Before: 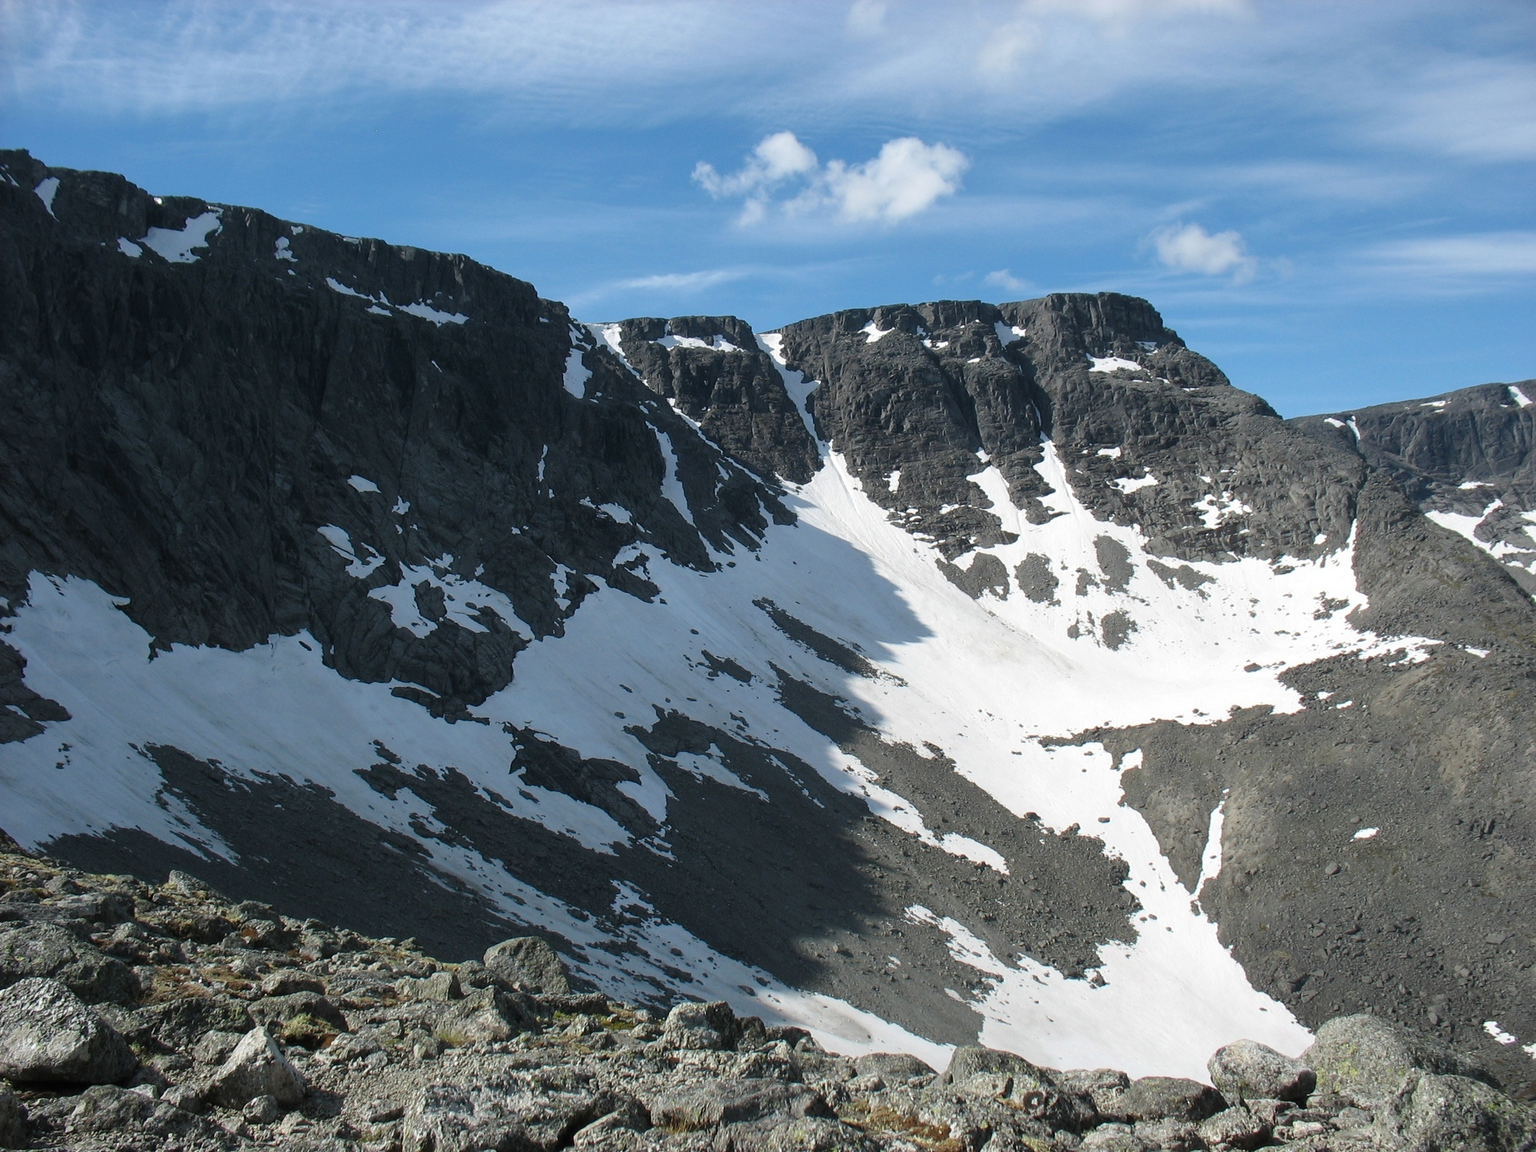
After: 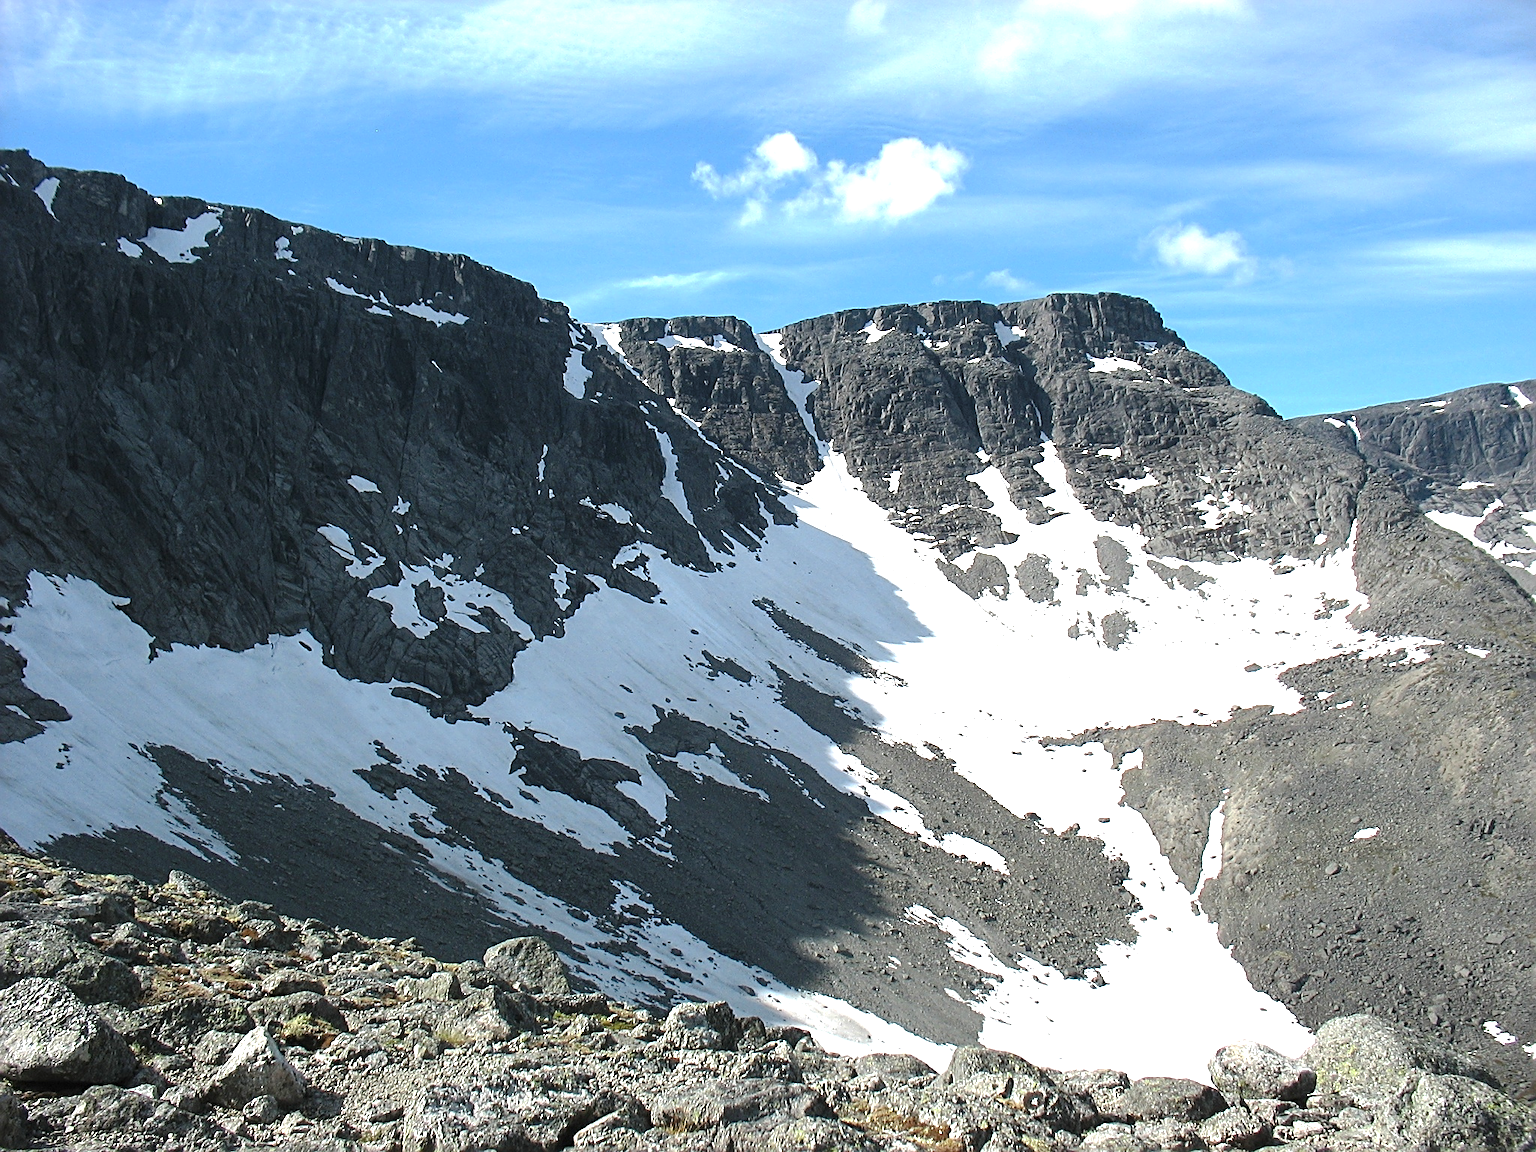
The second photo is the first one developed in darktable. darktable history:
sharpen: radius 2.543, amount 0.636
tone curve: curves: ch0 [(0, 0) (0.003, 0.013) (0.011, 0.018) (0.025, 0.027) (0.044, 0.045) (0.069, 0.068) (0.1, 0.096) (0.136, 0.13) (0.177, 0.168) (0.224, 0.217) (0.277, 0.277) (0.335, 0.338) (0.399, 0.401) (0.468, 0.473) (0.543, 0.544) (0.623, 0.621) (0.709, 0.7) (0.801, 0.781) (0.898, 0.869) (1, 1)], preserve colors none
exposure: black level correction 0, exposure 0.9 EV, compensate highlight preservation false
